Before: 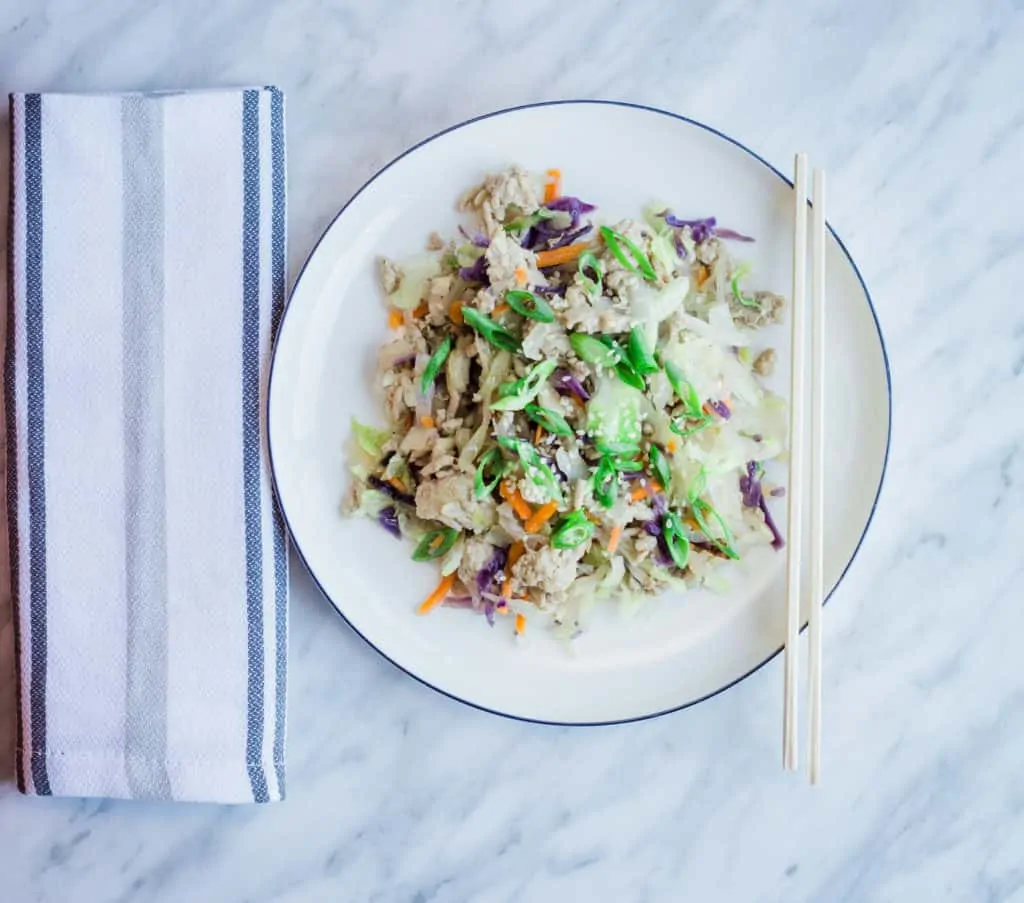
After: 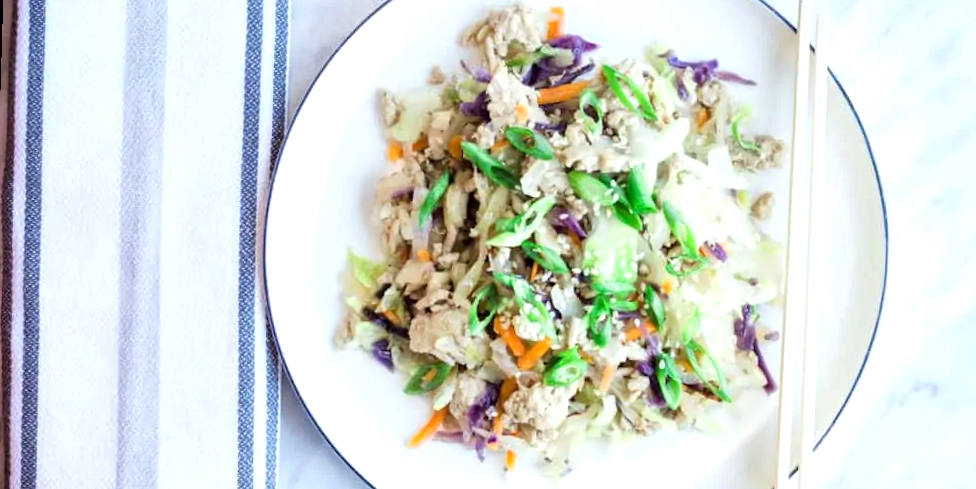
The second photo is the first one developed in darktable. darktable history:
crop: left 1.744%, top 19.225%, right 5.069%, bottom 28.357%
exposure: black level correction 0.001, exposure 0.5 EV, compensate exposure bias true, compensate highlight preservation false
rotate and perspective: rotation 1.72°, automatic cropping off
